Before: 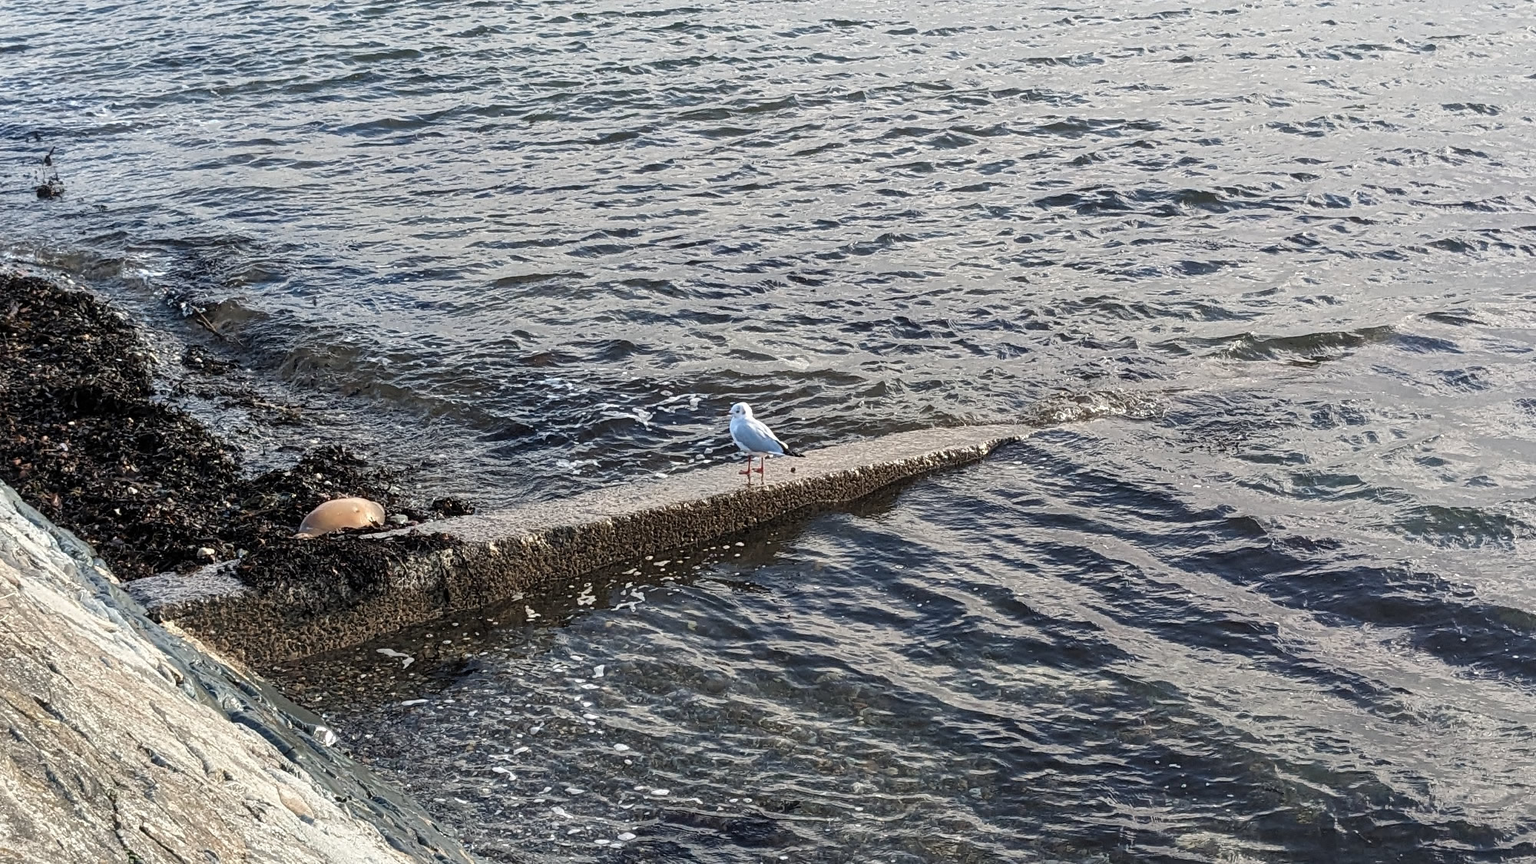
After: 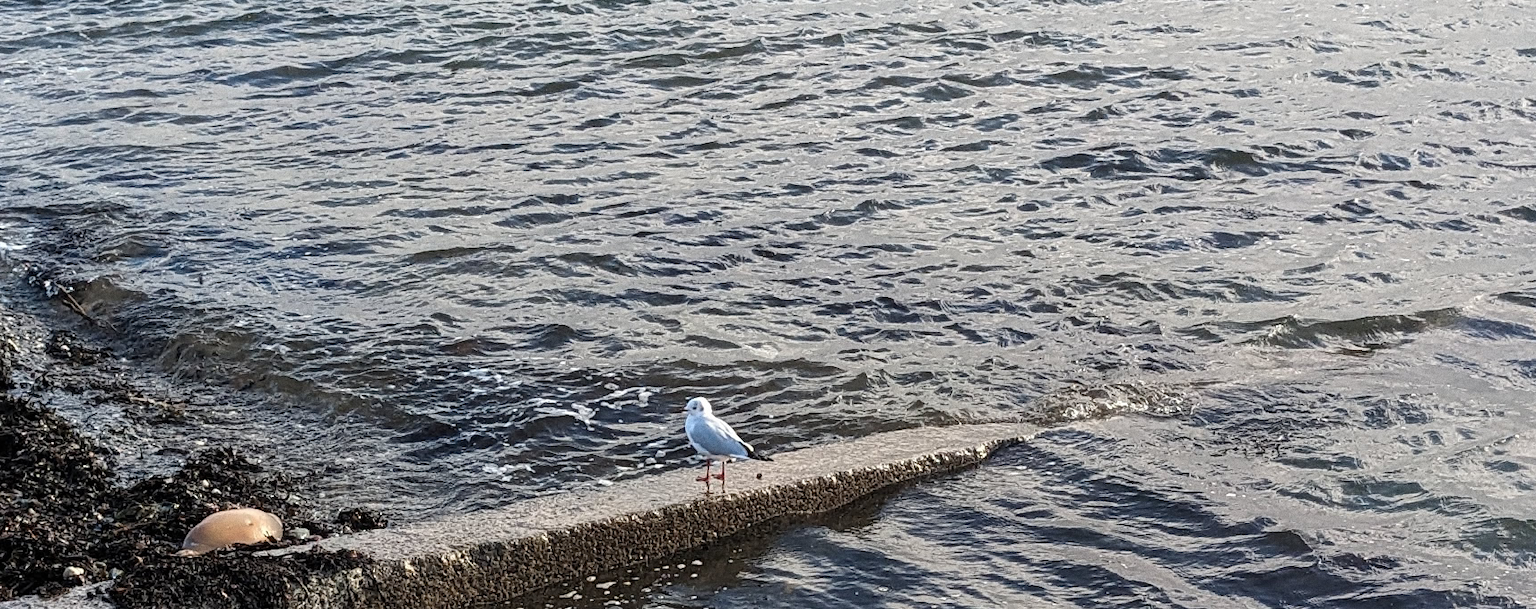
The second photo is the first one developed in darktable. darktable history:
crop and rotate: left 9.345%, top 7.22%, right 4.982%, bottom 32.331%
grain: coarseness 0.47 ISO
